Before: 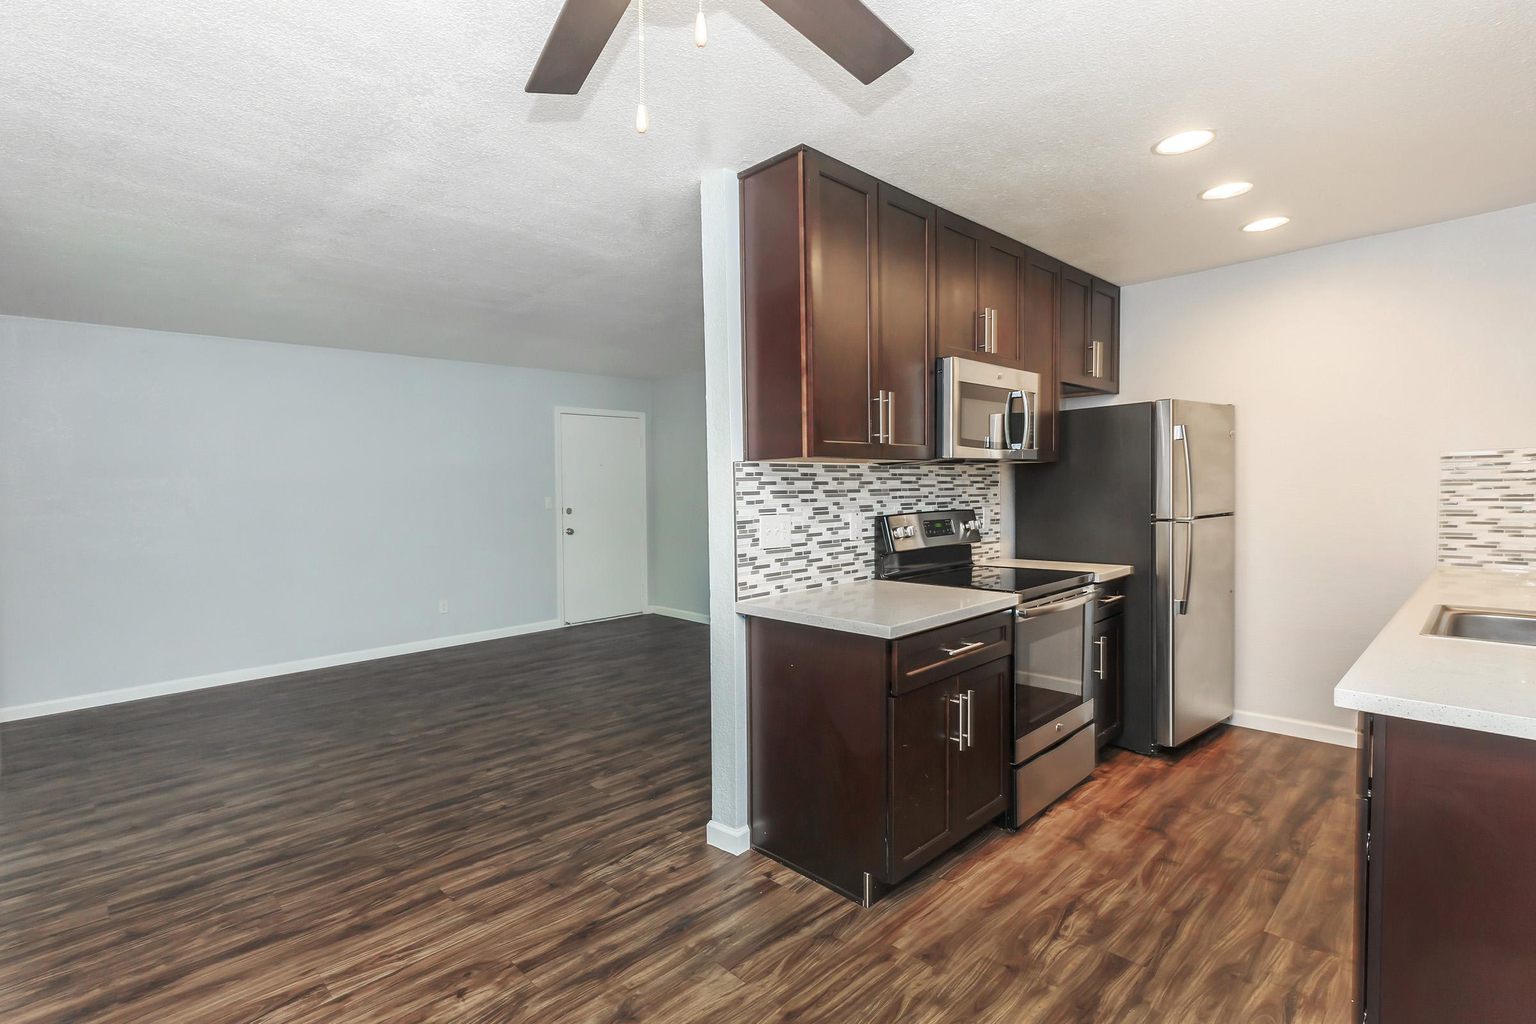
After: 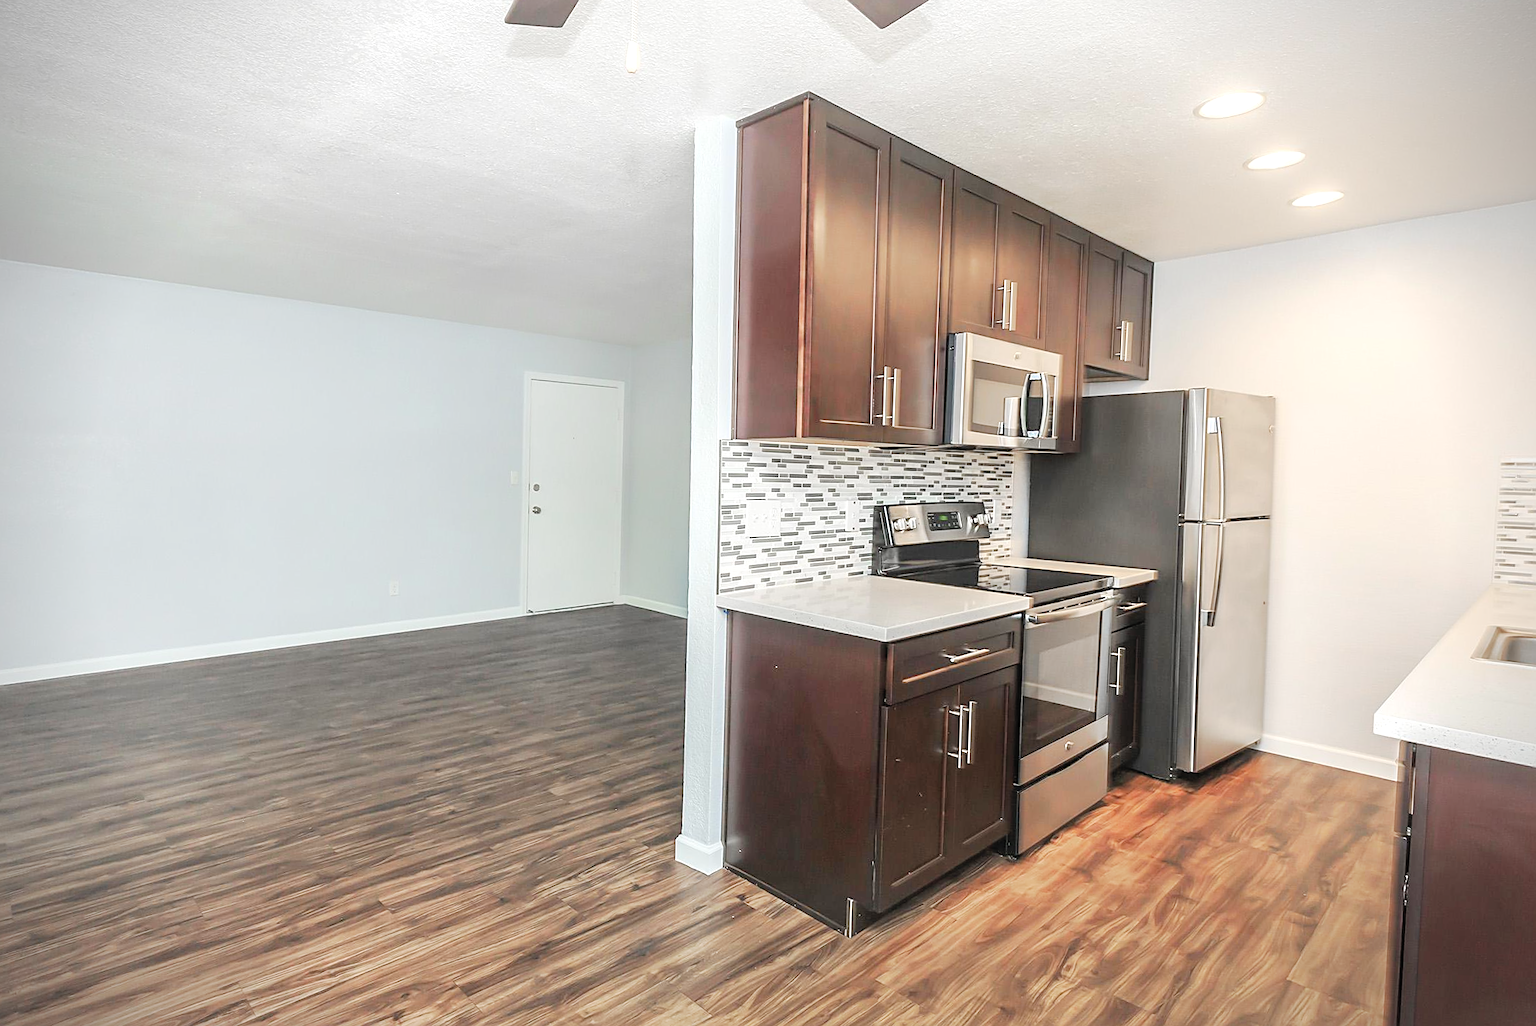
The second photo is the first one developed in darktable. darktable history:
exposure: exposure 0.297 EV, compensate highlight preservation false
tone curve: curves: ch0 [(0, 0.018) (0.061, 0.041) (0.205, 0.191) (0.289, 0.292) (0.39, 0.424) (0.493, 0.551) (0.666, 0.743) (0.795, 0.841) (1, 0.998)]; ch1 [(0, 0) (0.385, 0.343) (0.439, 0.415) (0.494, 0.498) (0.501, 0.501) (0.51, 0.509) (0.548, 0.563) (0.586, 0.61) (0.684, 0.658) (0.783, 0.804) (1, 1)]; ch2 [(0, 0) (0.304, 0.31) (0.403, 0.399) (0.441, 0.428) (0.47, 0.469) (0.498, 0.496) (0.524, 0.538) (0.566, 0.579) (0.648, 0.665) (0.697, 0.699) (1, 1)], preserve colors none
shadows and highlights: radius 128.37, shadows 21.24, highlights -21.49, low approximation 0.01
crop and rotate: angle -2.09°, left 3.092%, top 3.813%, right 1.499%, bottom 0.473%
sharpen: on, module defaults
vignetting: fall-off start 88.38%, fall-off radius 43.28%, brightness -0.577, saturation -0.256, width/height ratio 1.159
contrast brightness saturation: brightness 0.134
